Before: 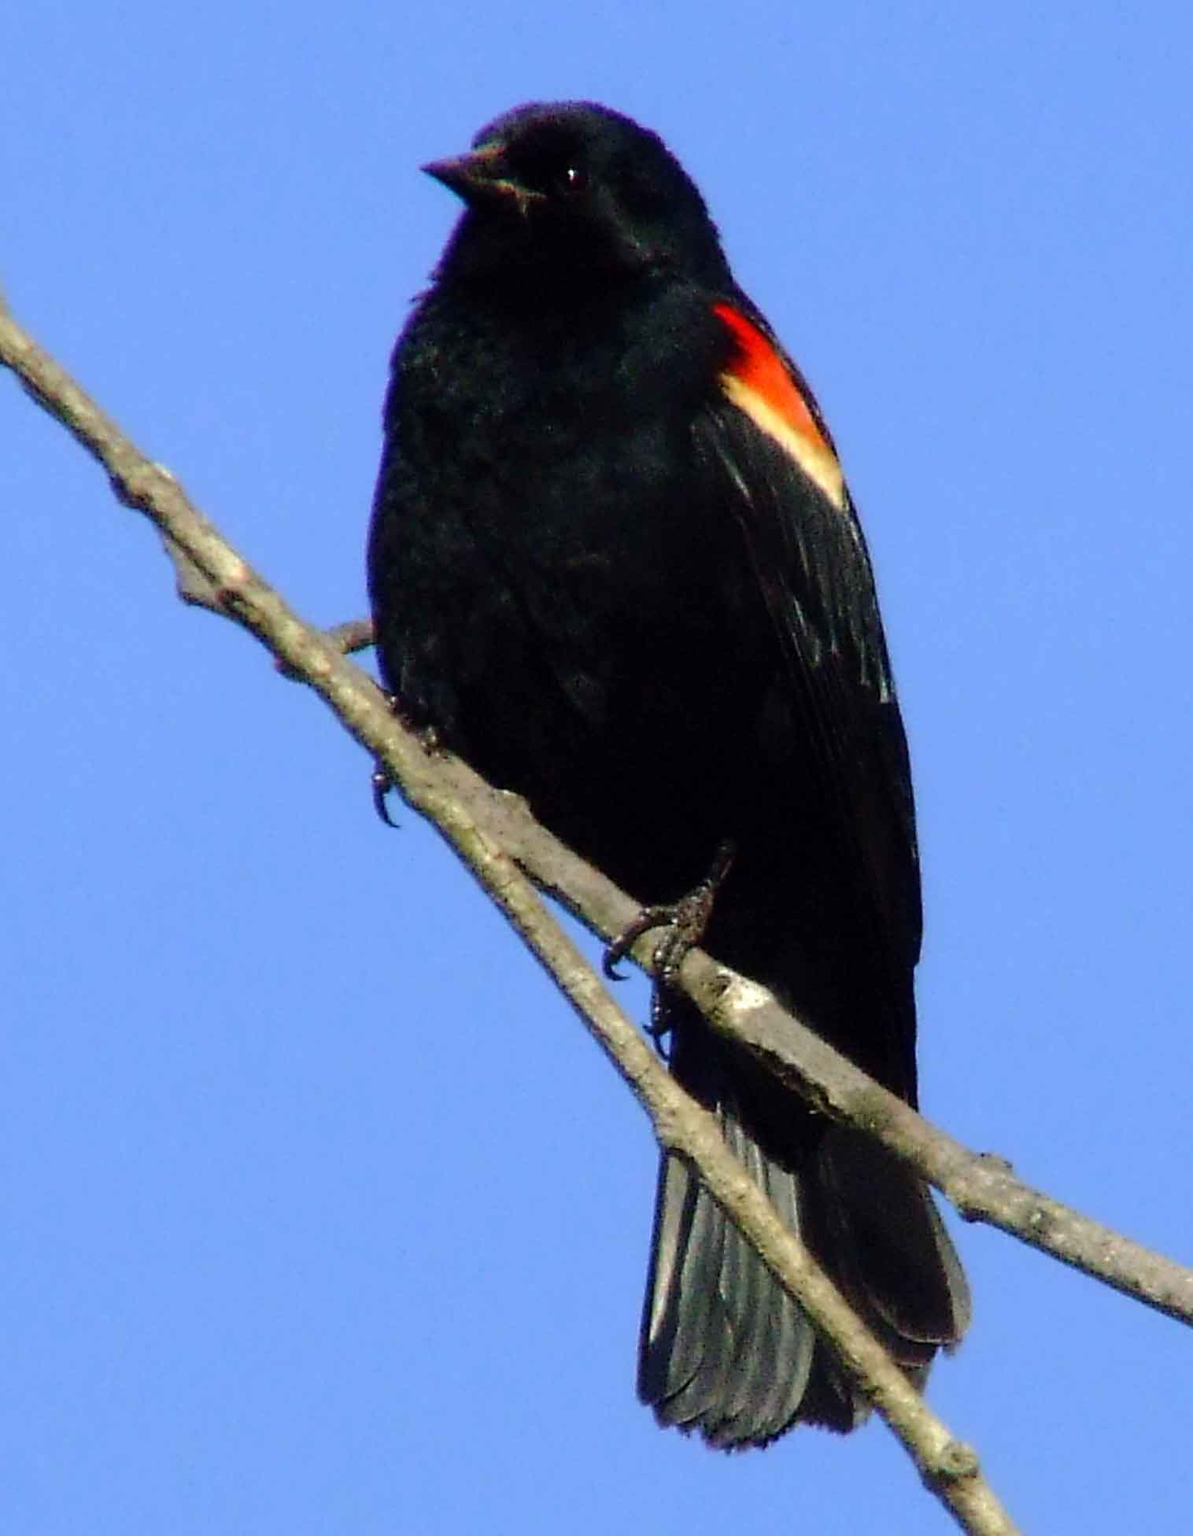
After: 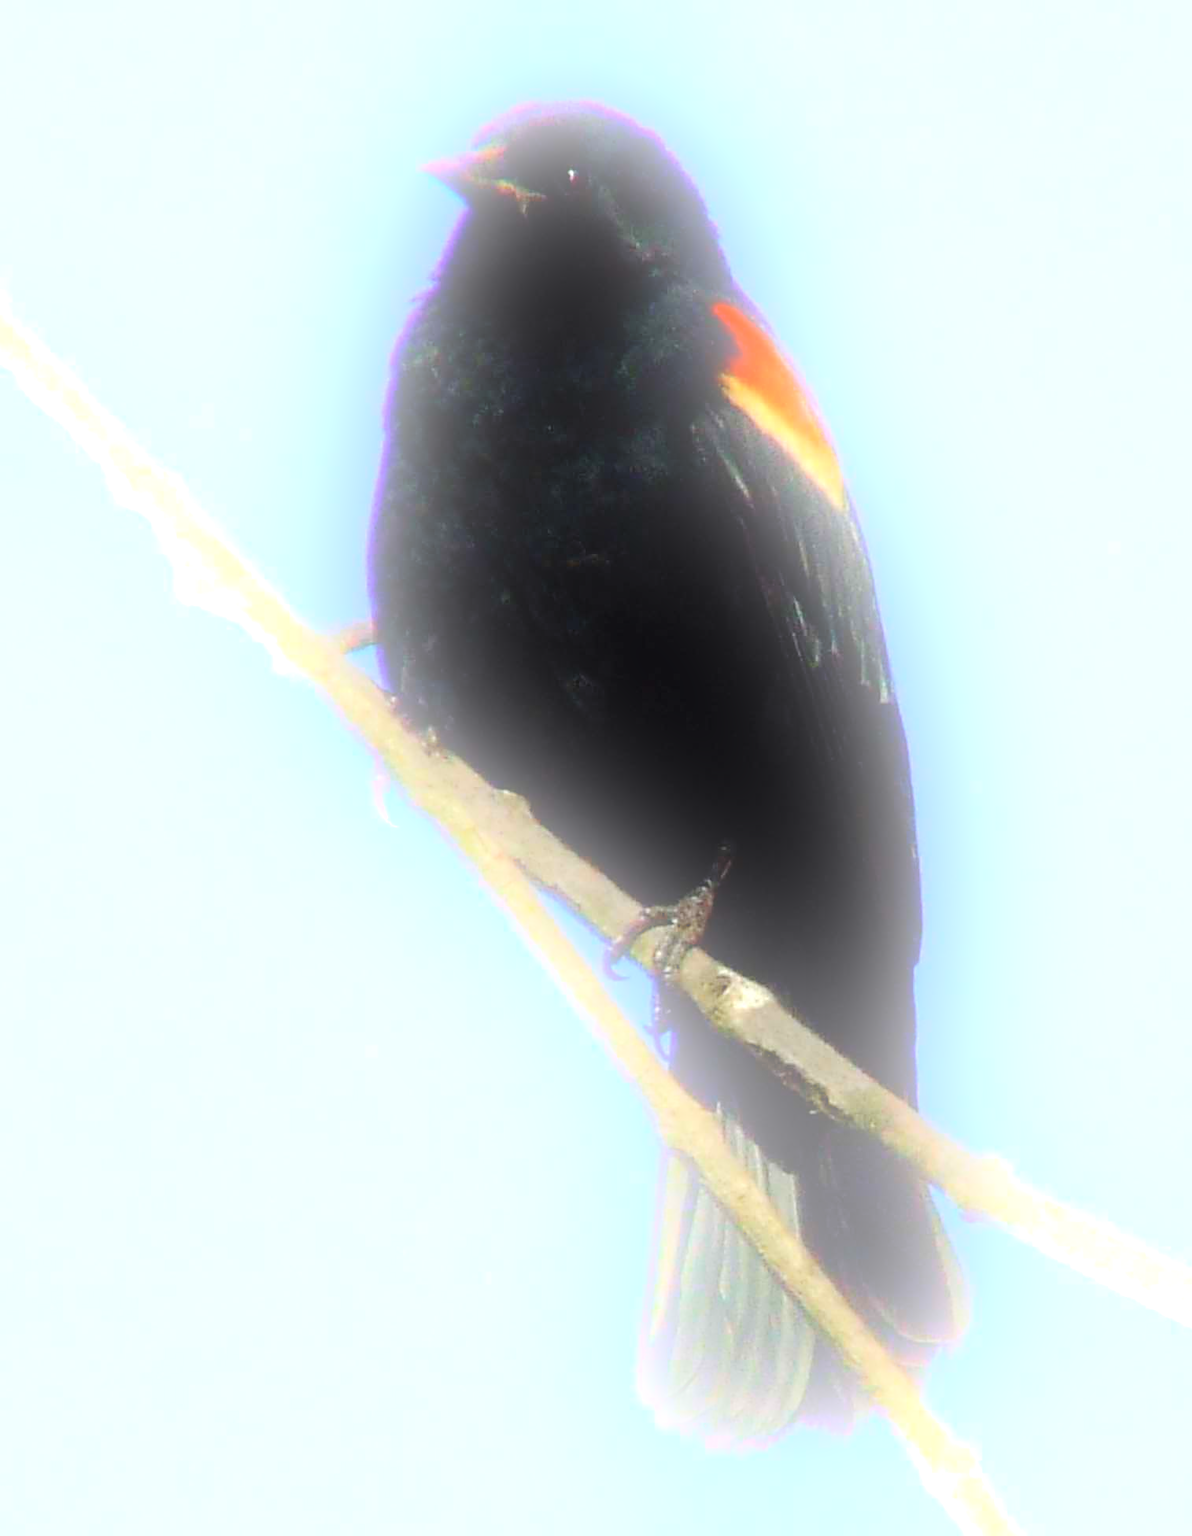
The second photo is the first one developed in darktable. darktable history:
white balance: red 1, blue 1
bloom: size 25%, threshold 5%, strength 90%
